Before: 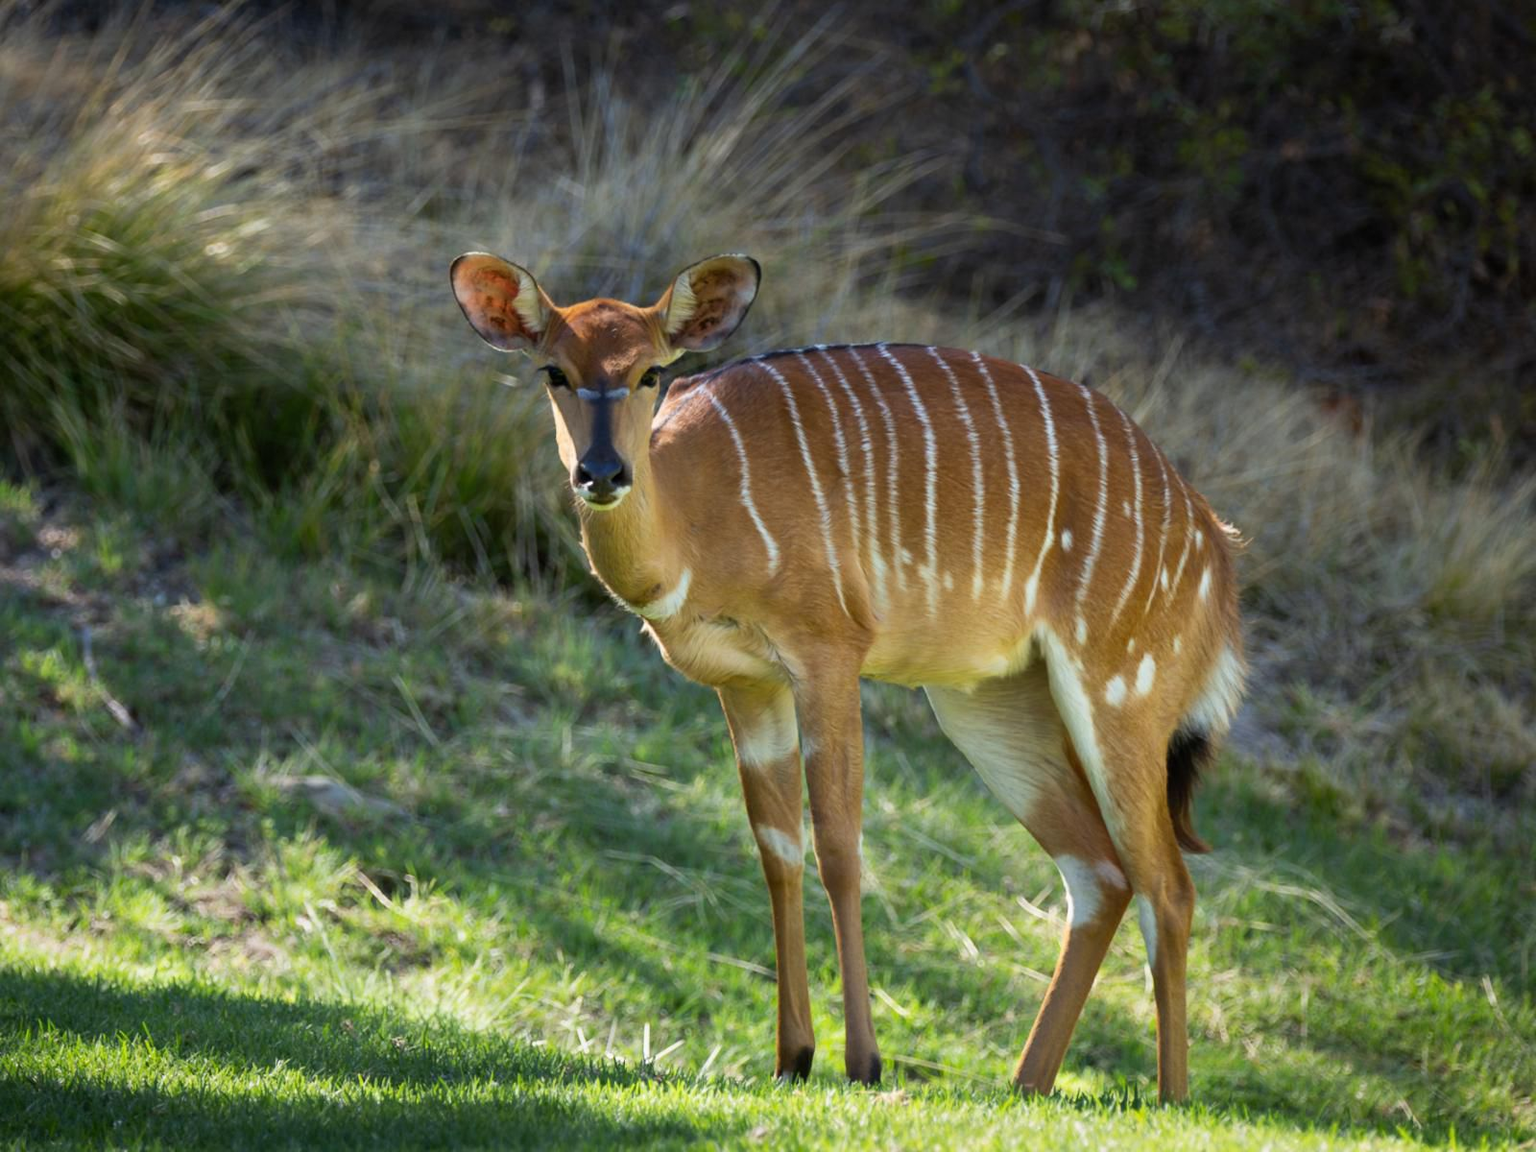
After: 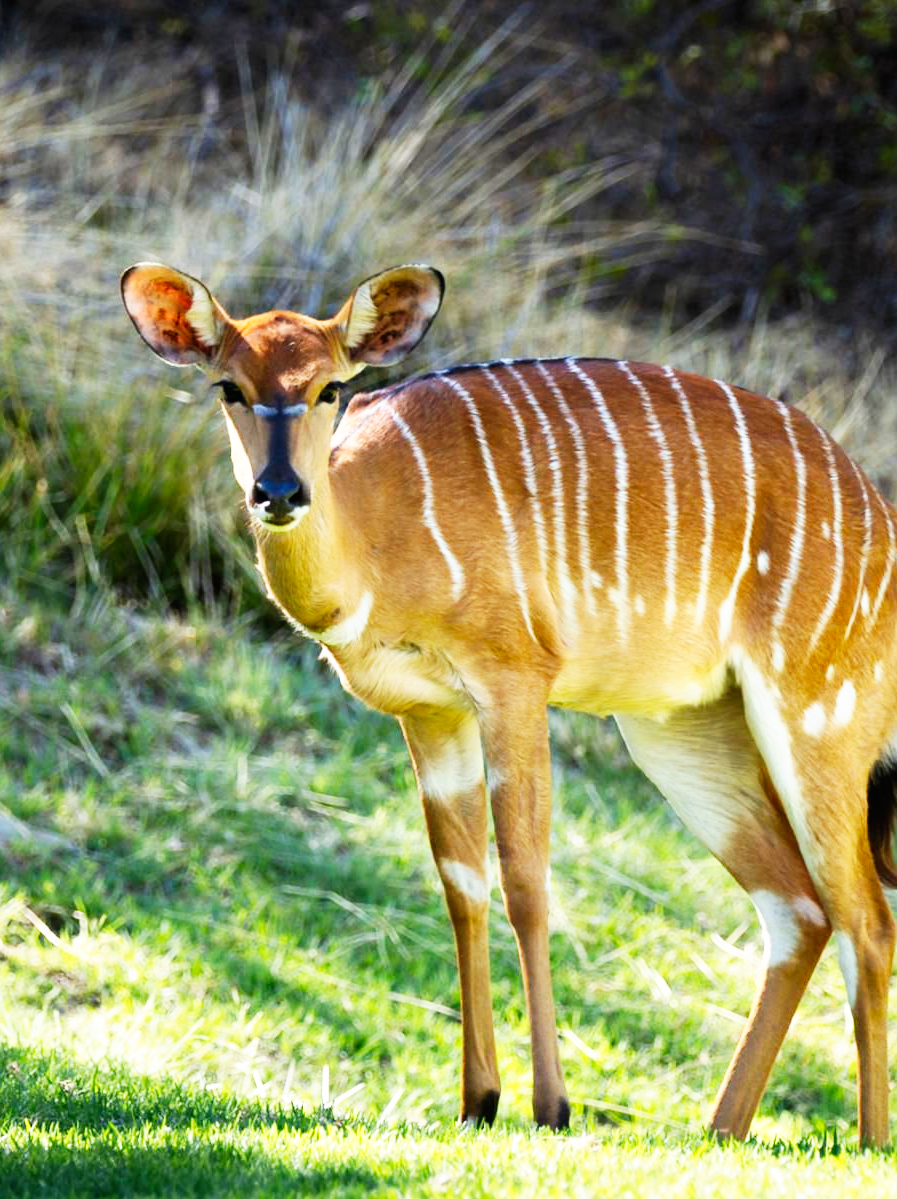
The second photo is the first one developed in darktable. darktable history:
crop: left 21.78%, right 22.109%, bottom 0.006%
base curve: curves: ch0 [(0, 0) (0.007, 0.004) (0.027, 0.03) (0.046, 0.07) (0.207, 0.54) (0.442, 0.872) (0.673, 0.972) (1, 1)], preserve colors none
